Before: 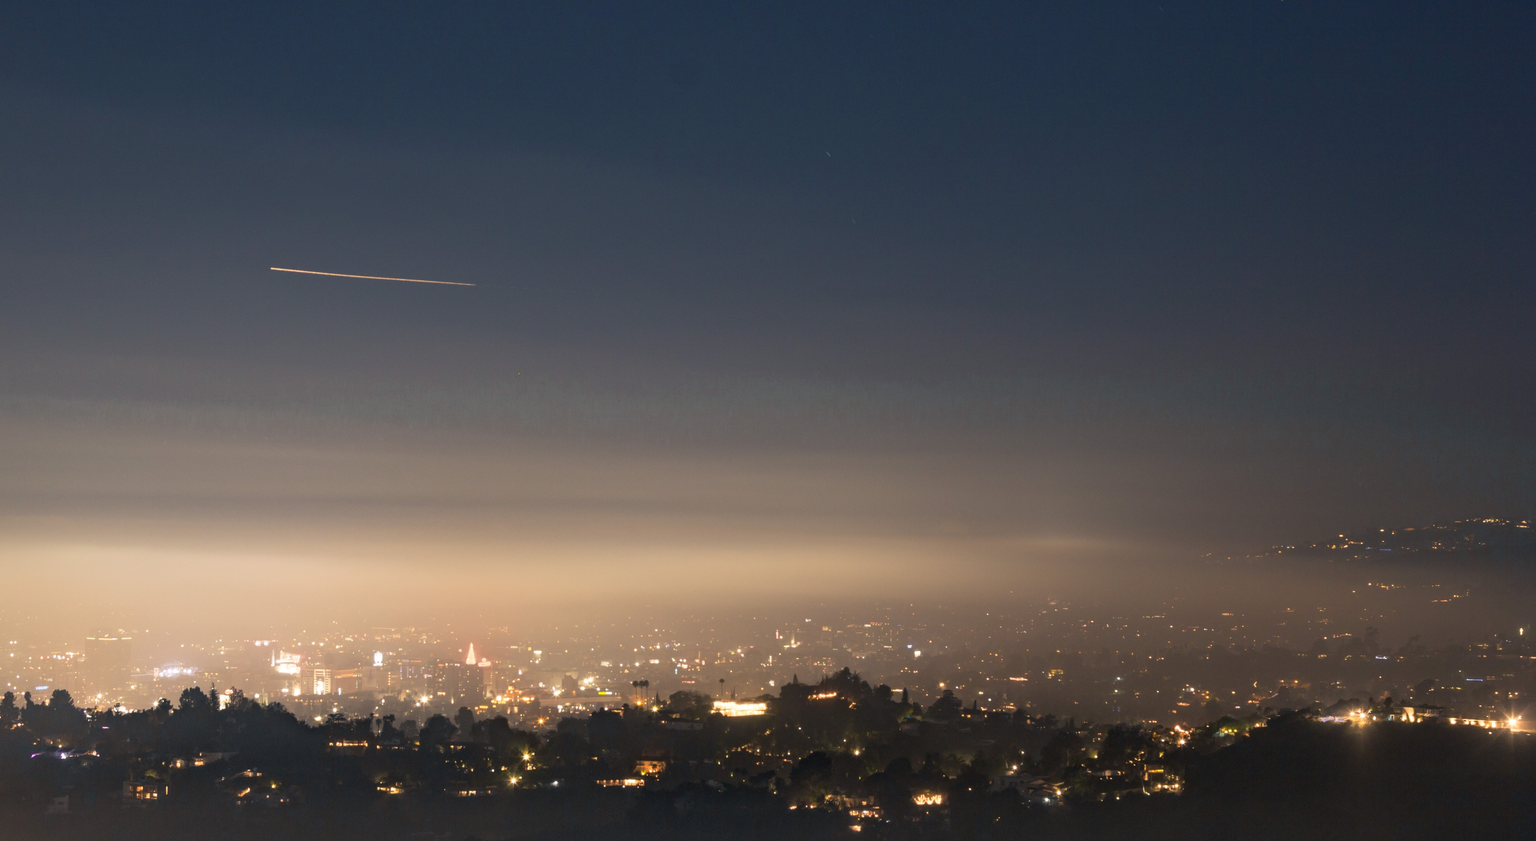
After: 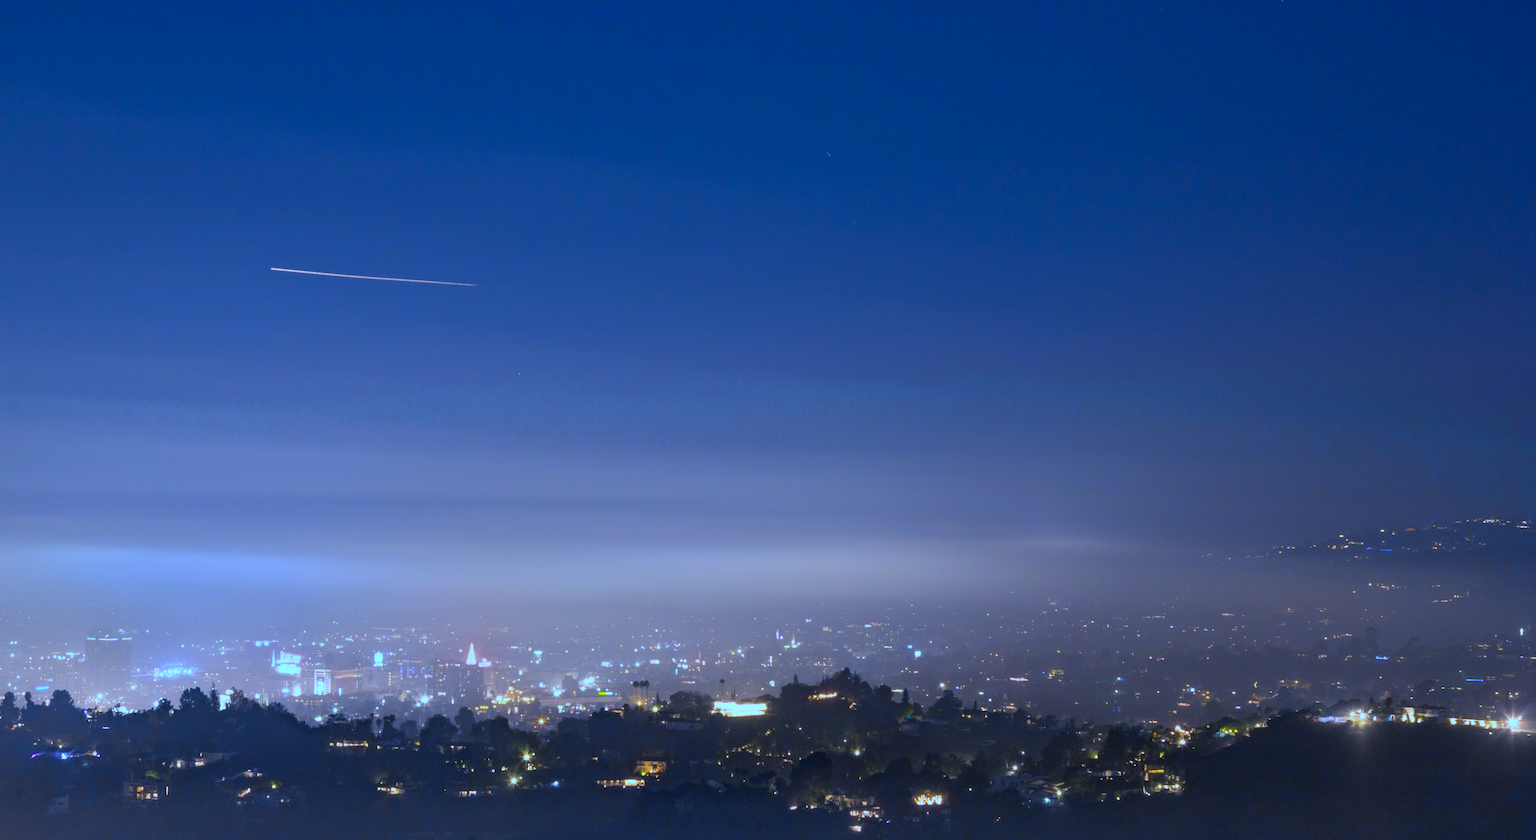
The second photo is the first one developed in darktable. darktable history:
white balance: red 0.766, blue 1.537
color correction: saturation 1.34
shadows and highlights: shadows 24.5, highlights -78.15, soften with gaussian
